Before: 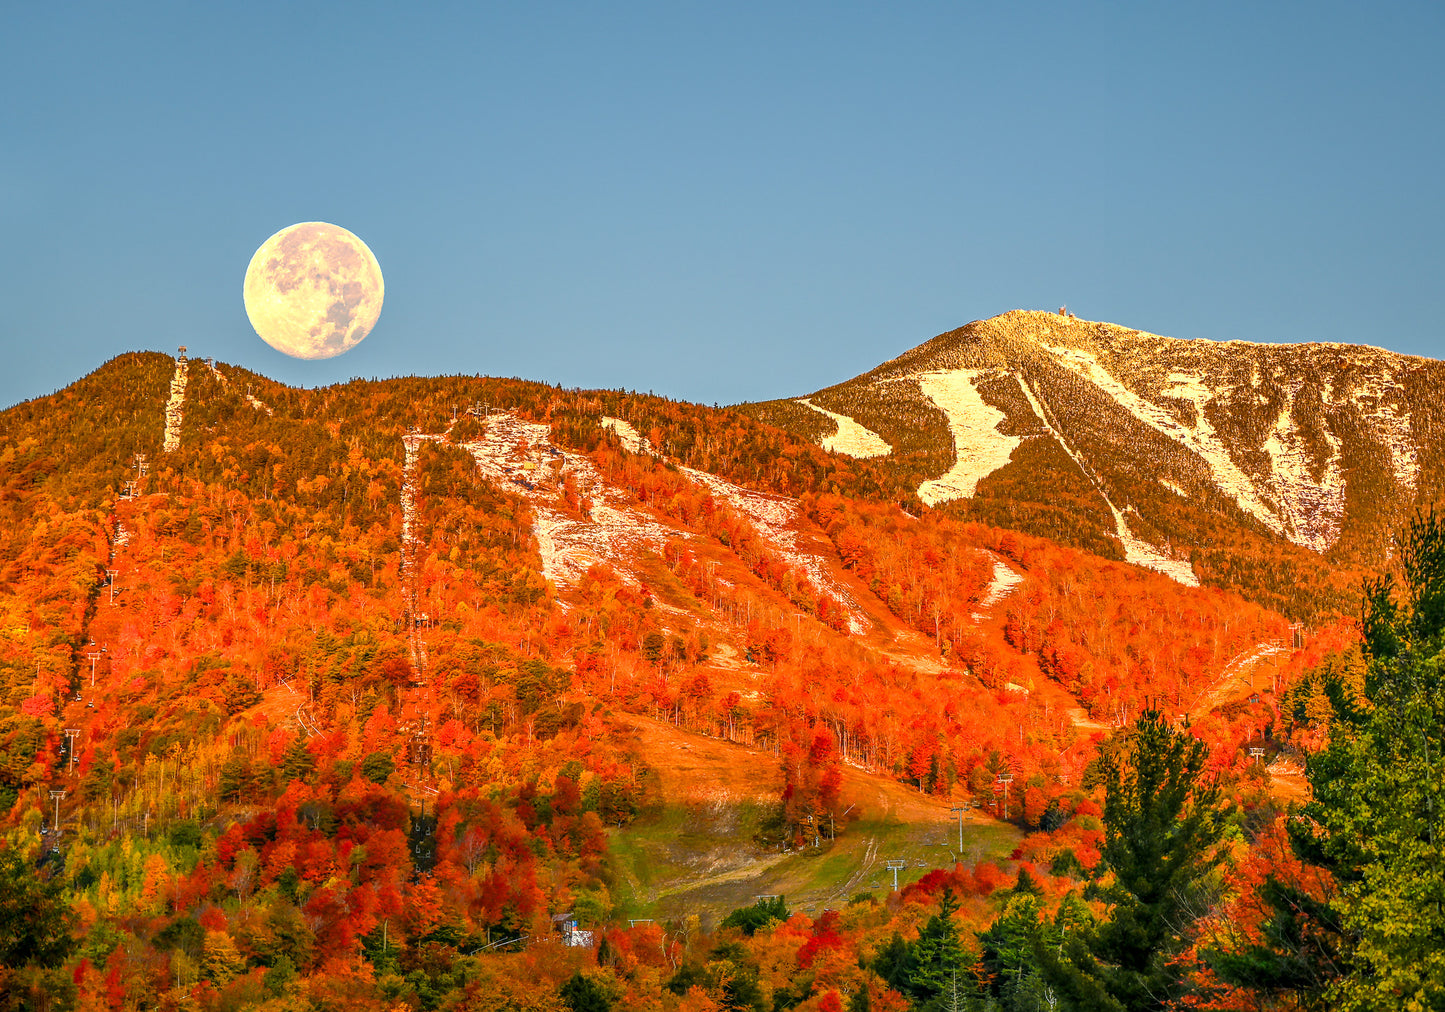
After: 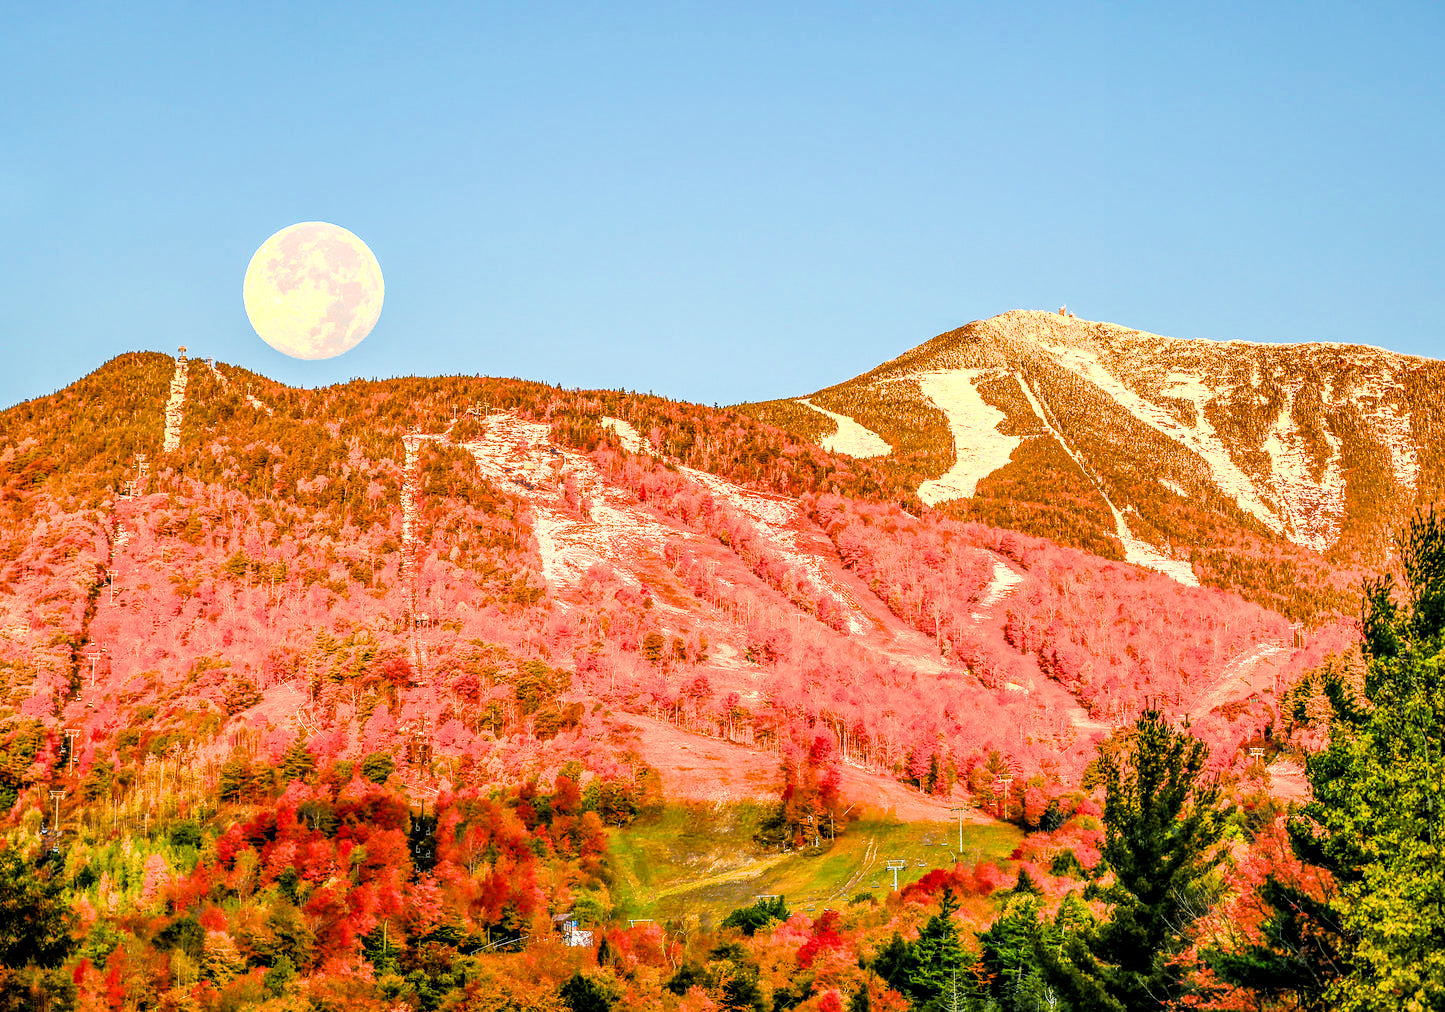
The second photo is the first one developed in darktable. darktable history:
local contrast: on, module defaults
exposure: black level correction 0, exposure 1.1 EV, compensate exposure bias true, compensate highlight preservation false
filmic rgb: black relative exposure -5 EV, hardness 2.88, contrast 1.3
color balance rgb: perceptual saturation grading › global saturation 20%, global vibrance 10%
